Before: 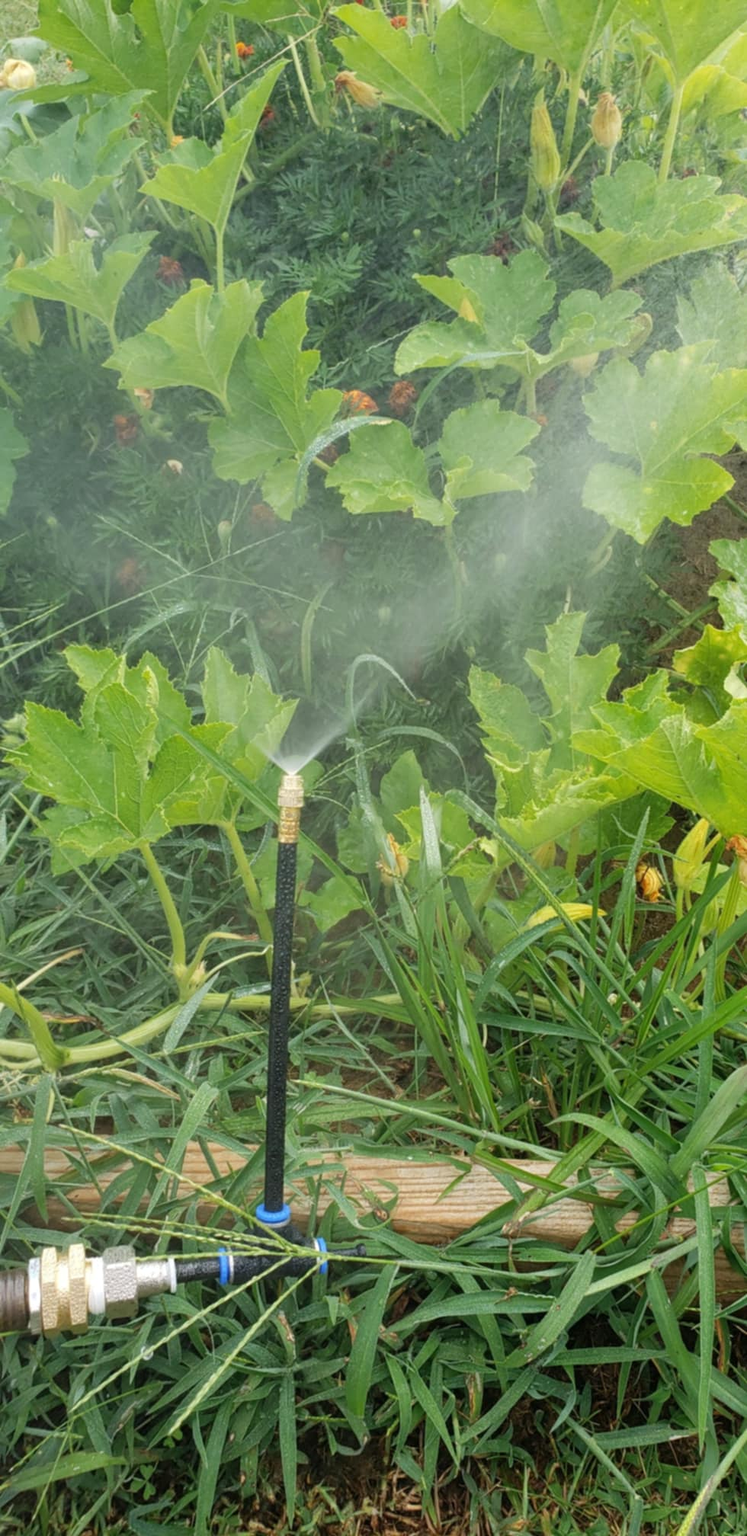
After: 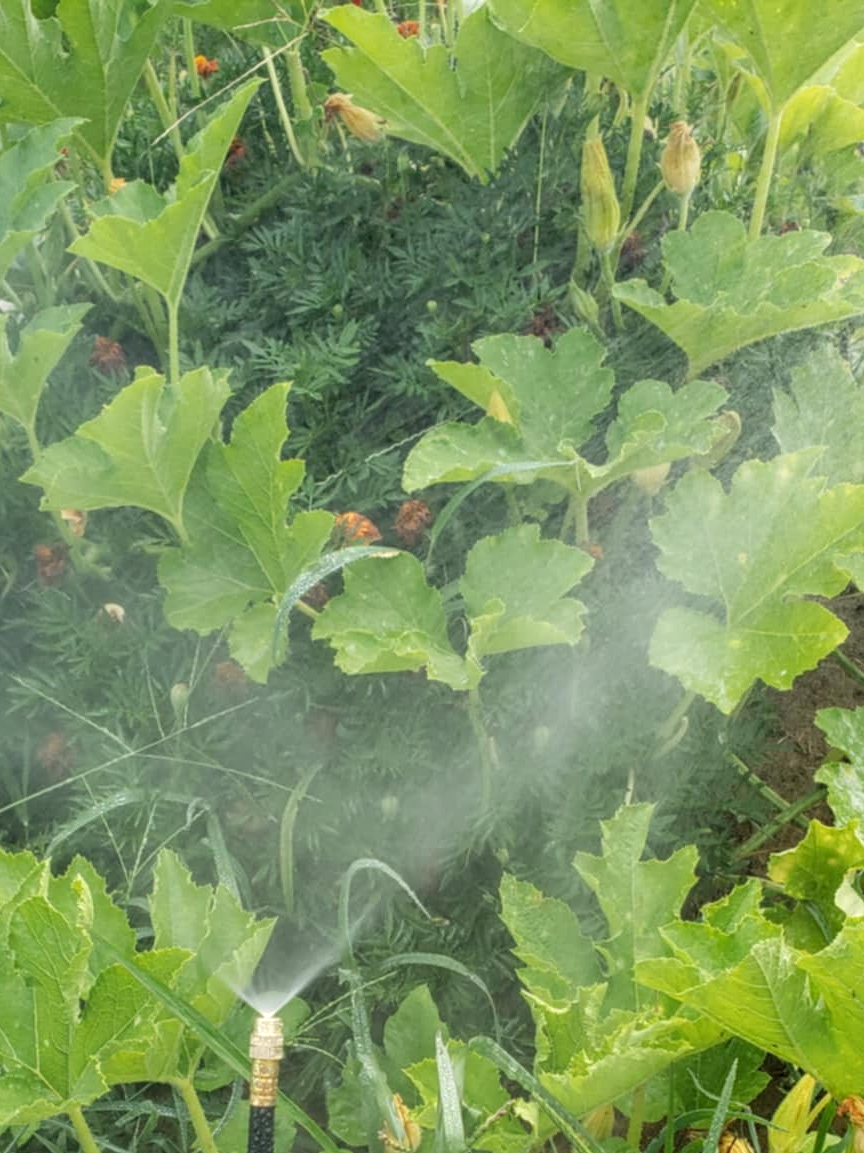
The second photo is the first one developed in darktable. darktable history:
crop and rotate: left 11.812%, bottom 42.776%
local contrast: on, module defaults
